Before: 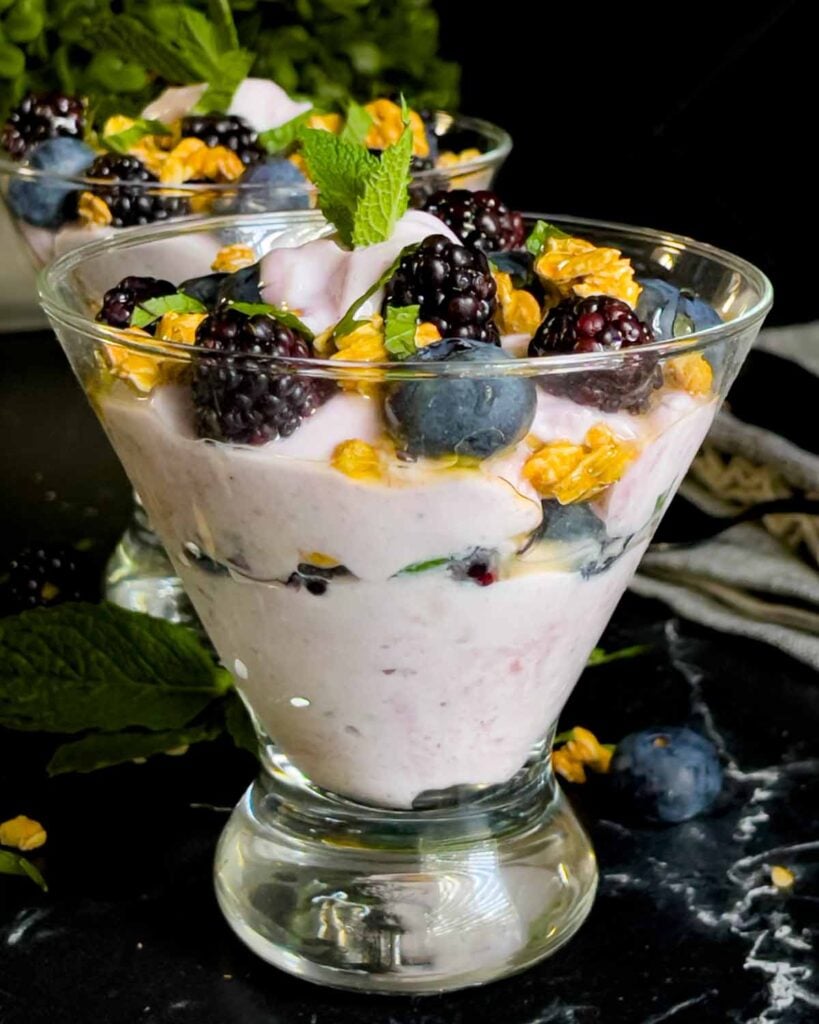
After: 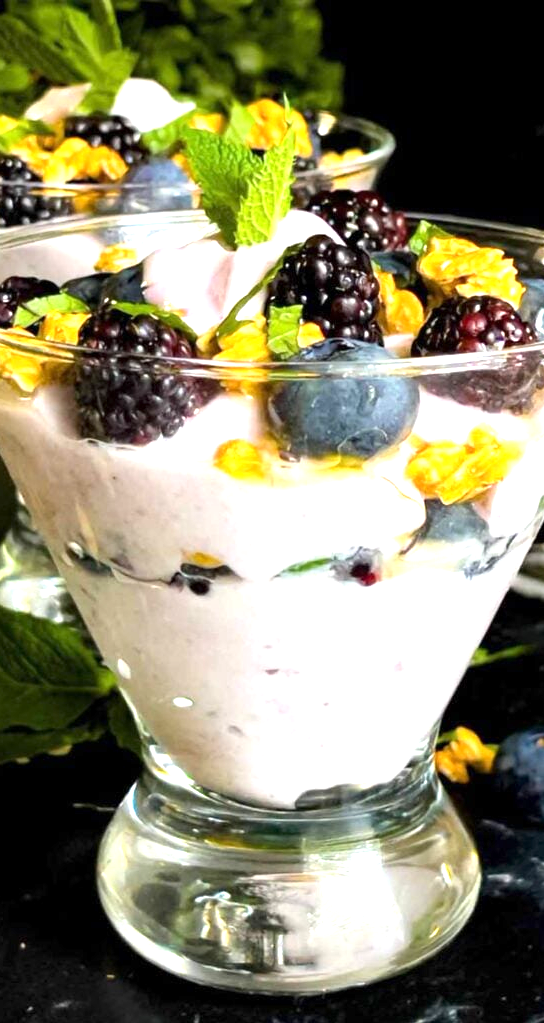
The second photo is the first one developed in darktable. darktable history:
exposure: exposure 1.06 EV, compensate exposure bias true, compensate highlight preservation false
crop and rotate: left 14.314%, right 19.224%
